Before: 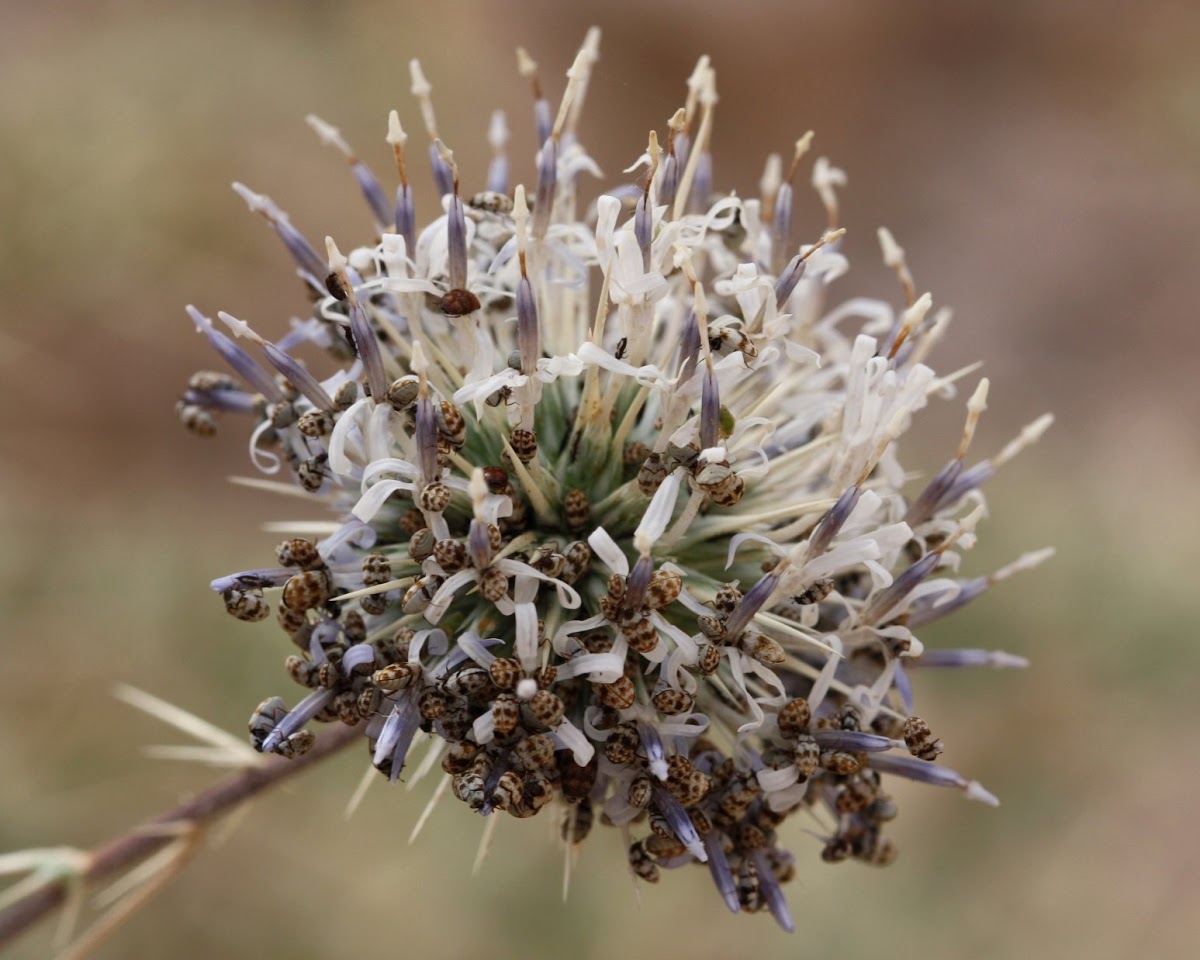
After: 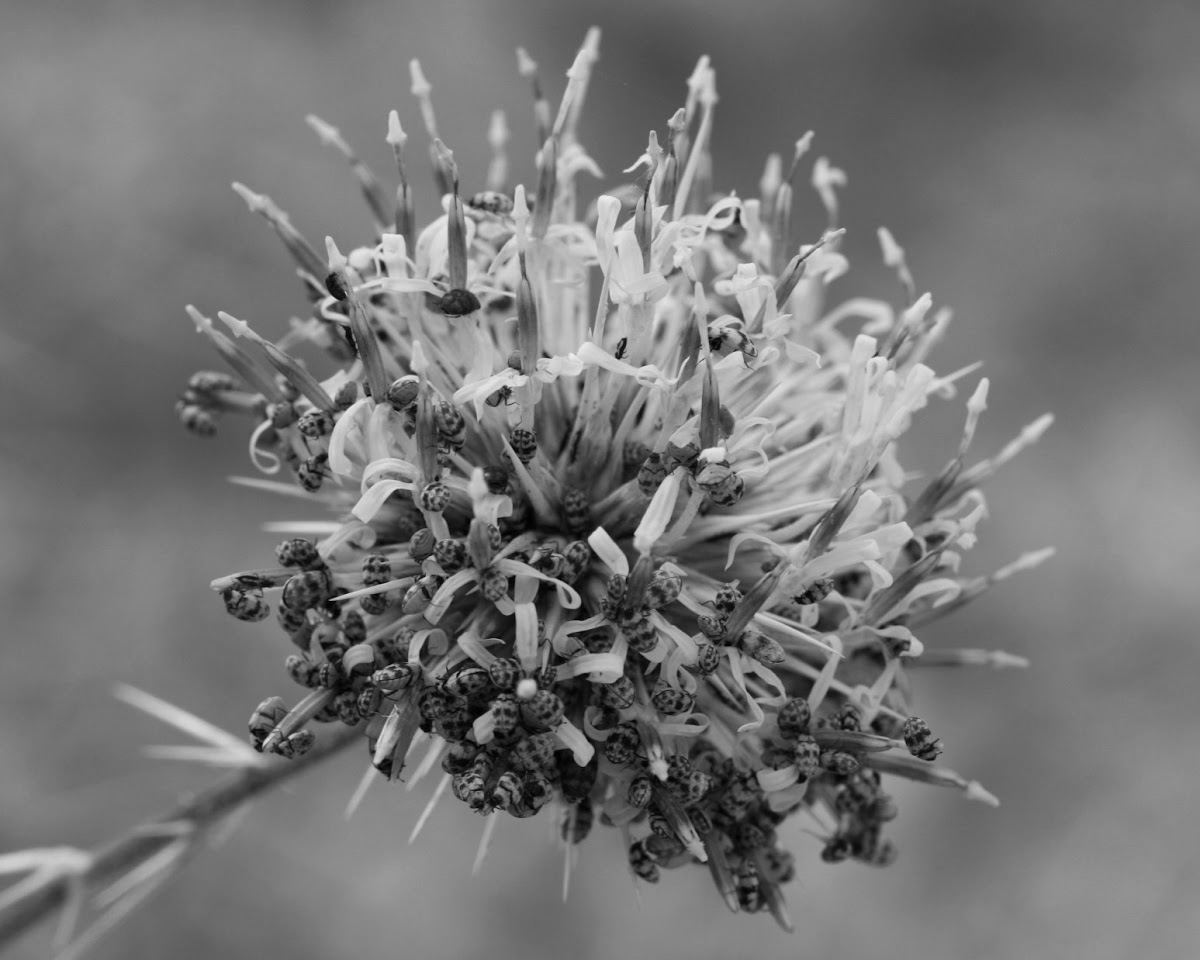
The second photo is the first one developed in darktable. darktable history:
monochrome: a 30.25, b 92.03
tone equalizer: on, module defaults
levels: levels [0, 0.492, 0.984]
